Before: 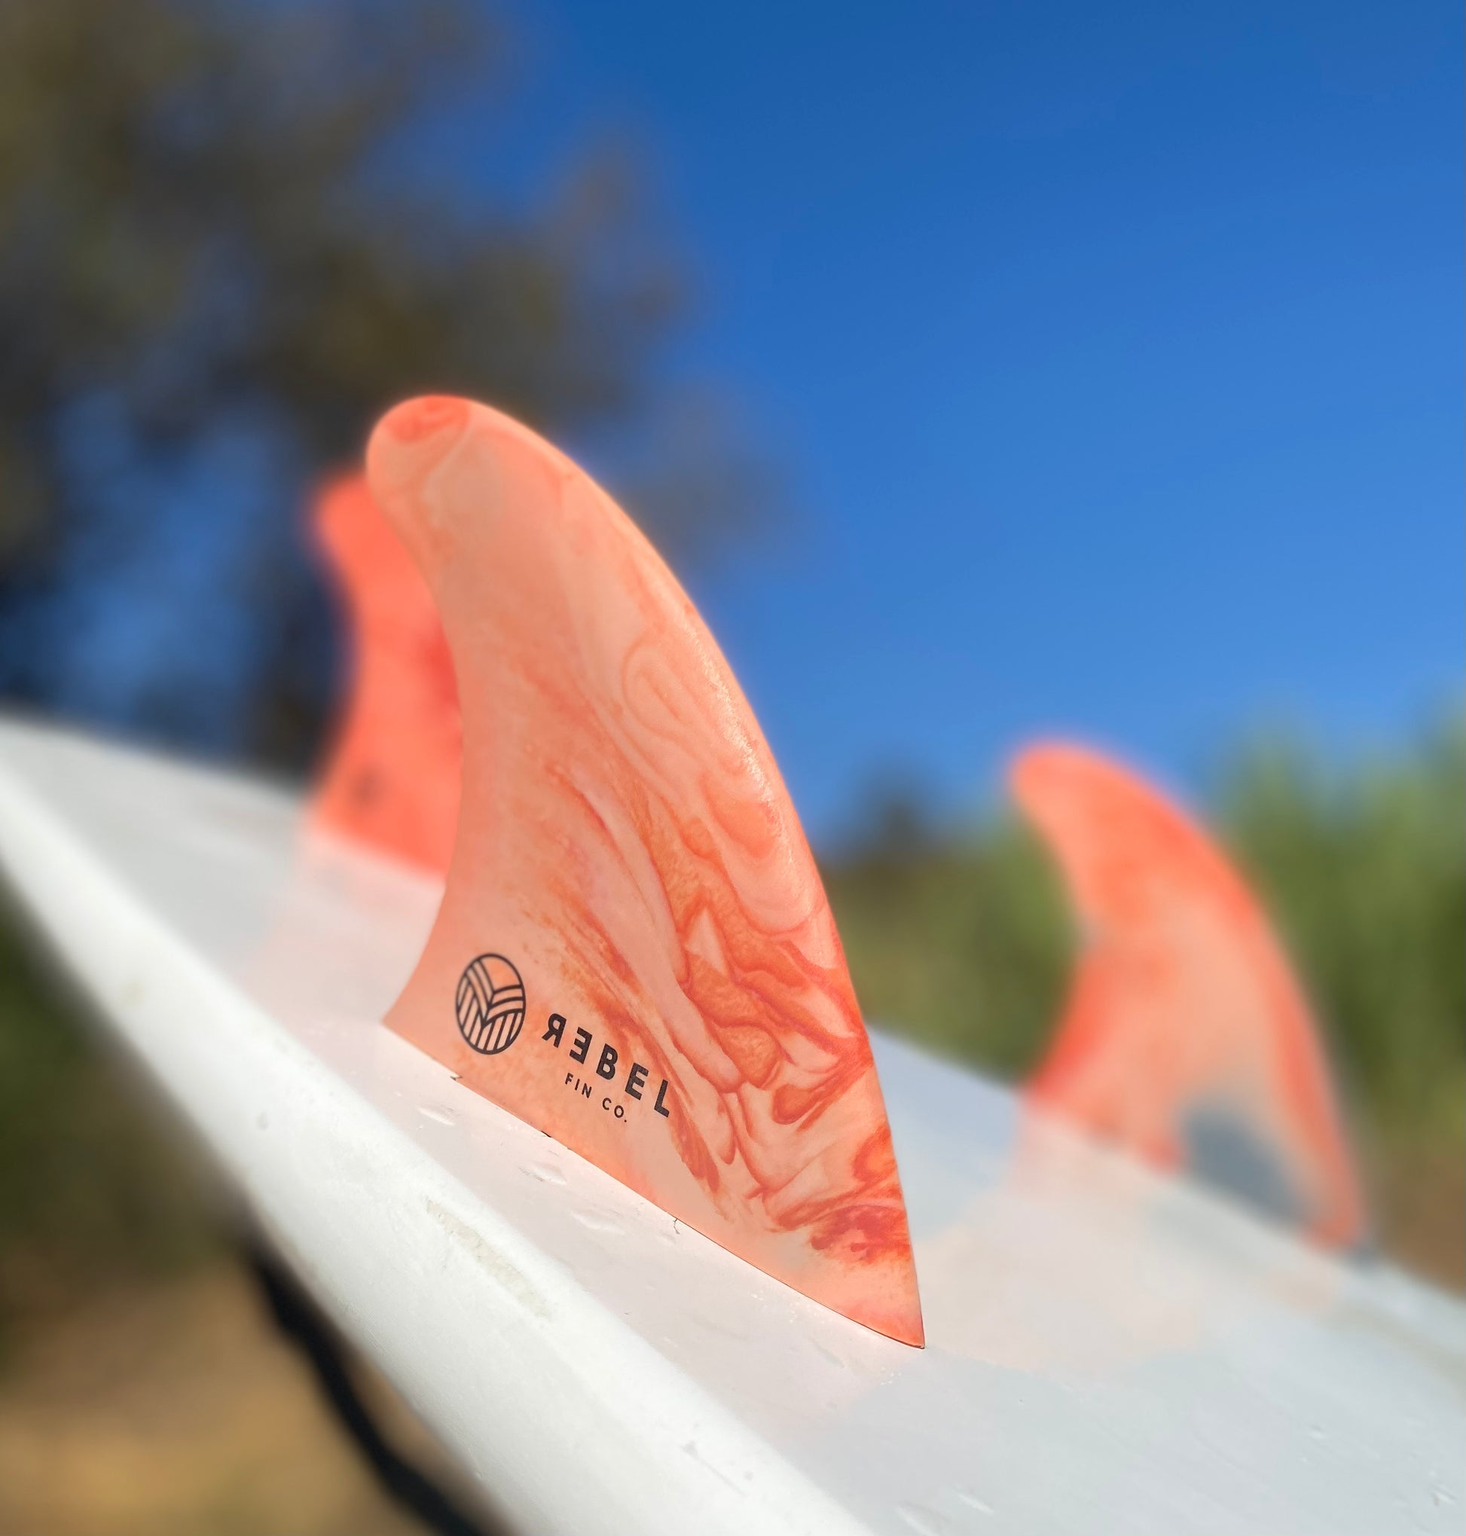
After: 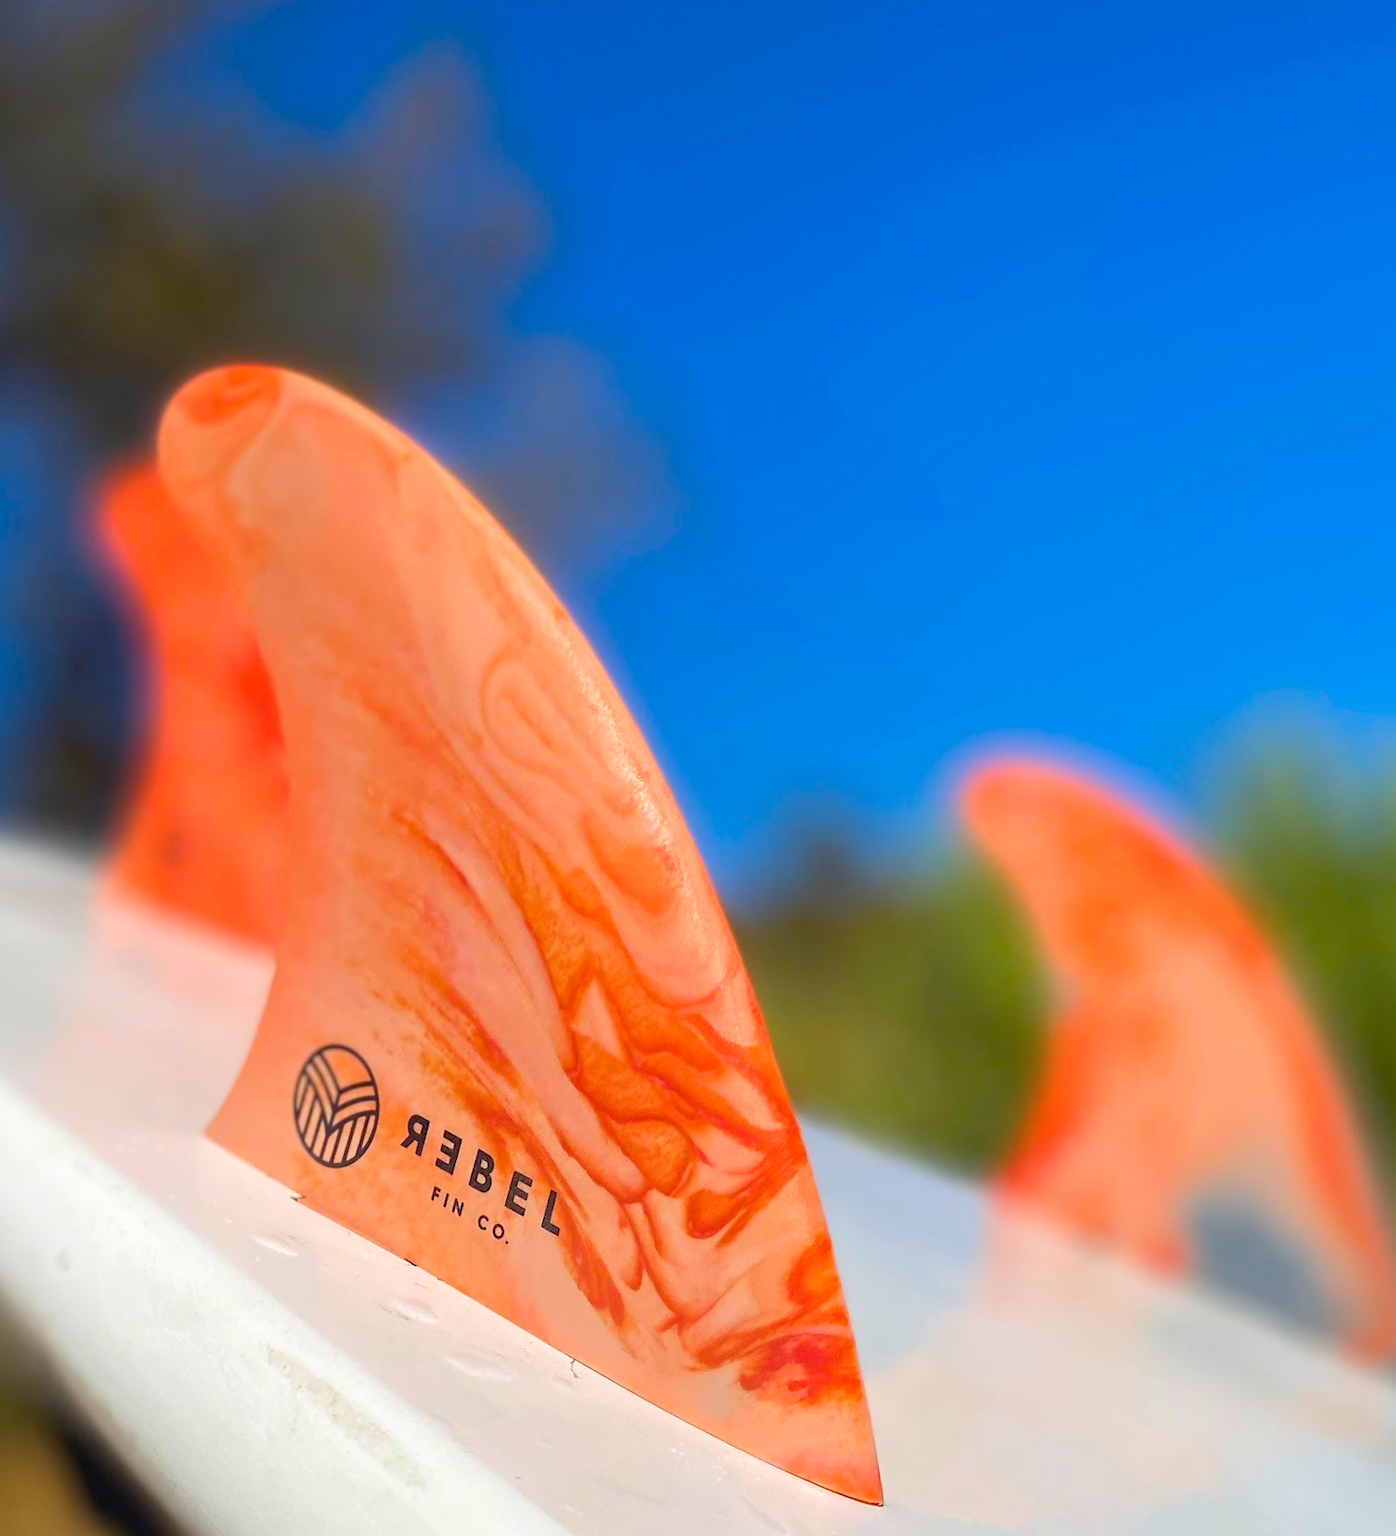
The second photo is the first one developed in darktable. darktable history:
color balance rgb: linear chroma grading › global chroma 15%, perceptual saturation grading › global saturation 30%
crop: left 16.768%, top 8.653%, right 8.362%, bottom 12.485%
rotate and perspective: rotation -2.29°, automatic cropping off
